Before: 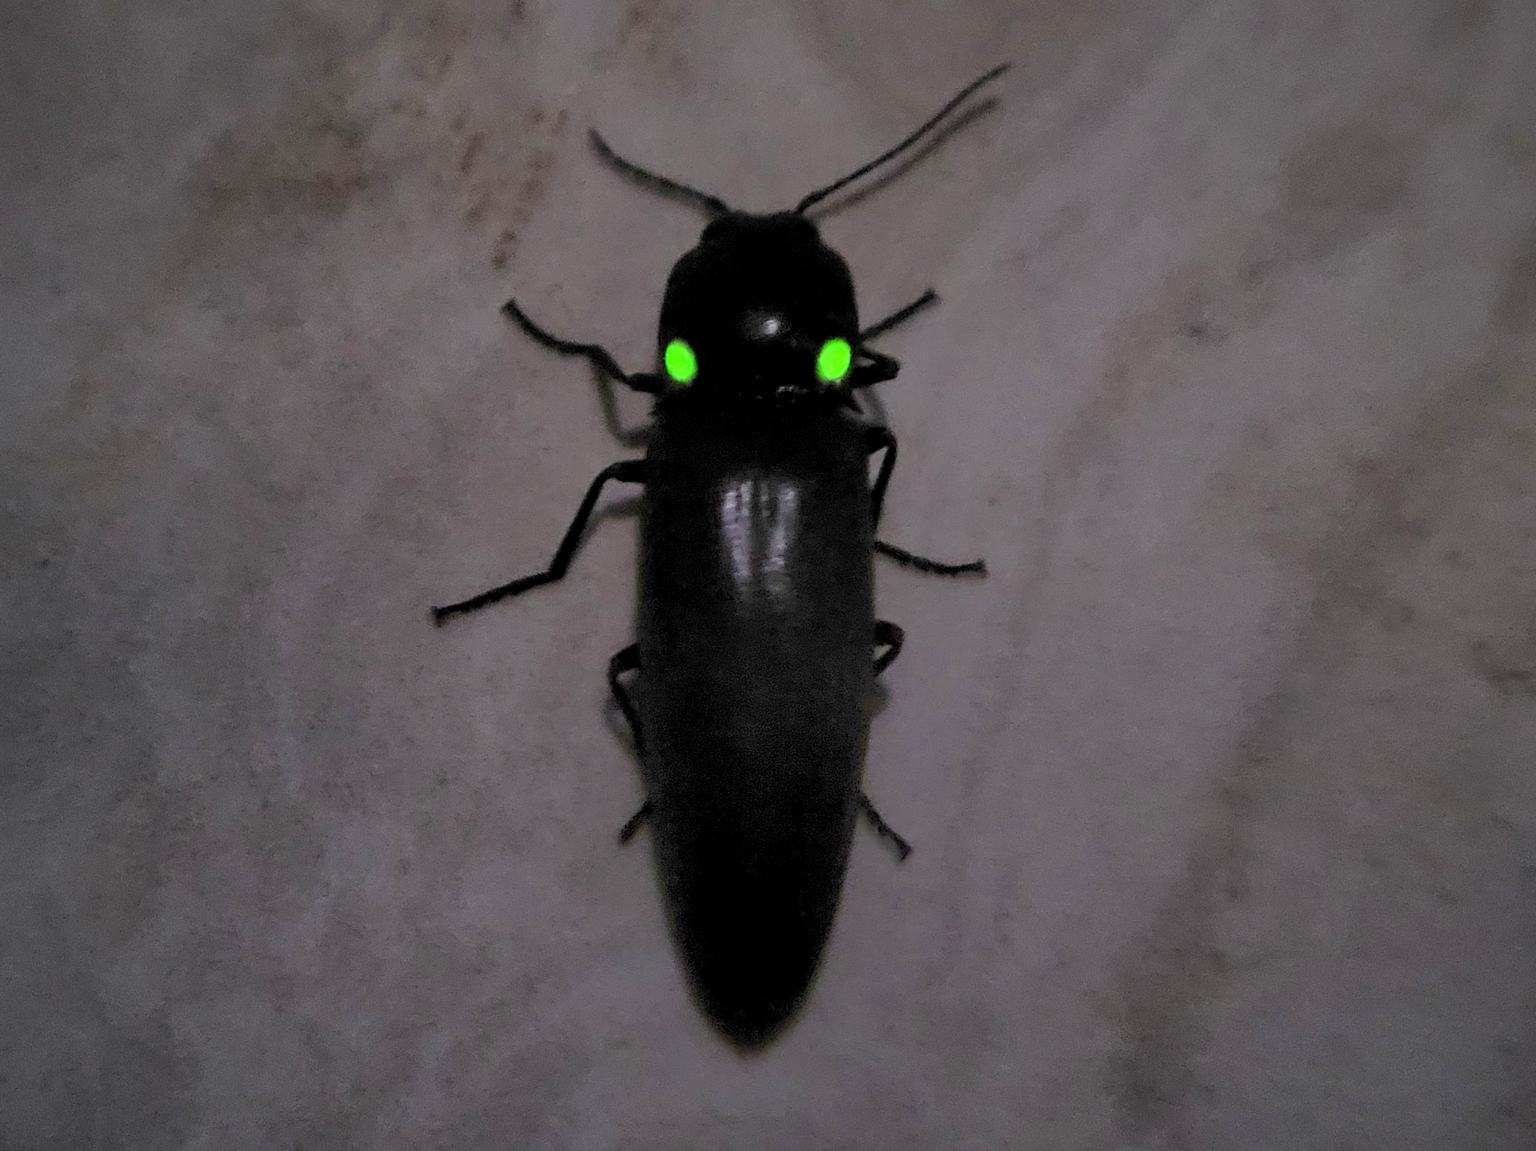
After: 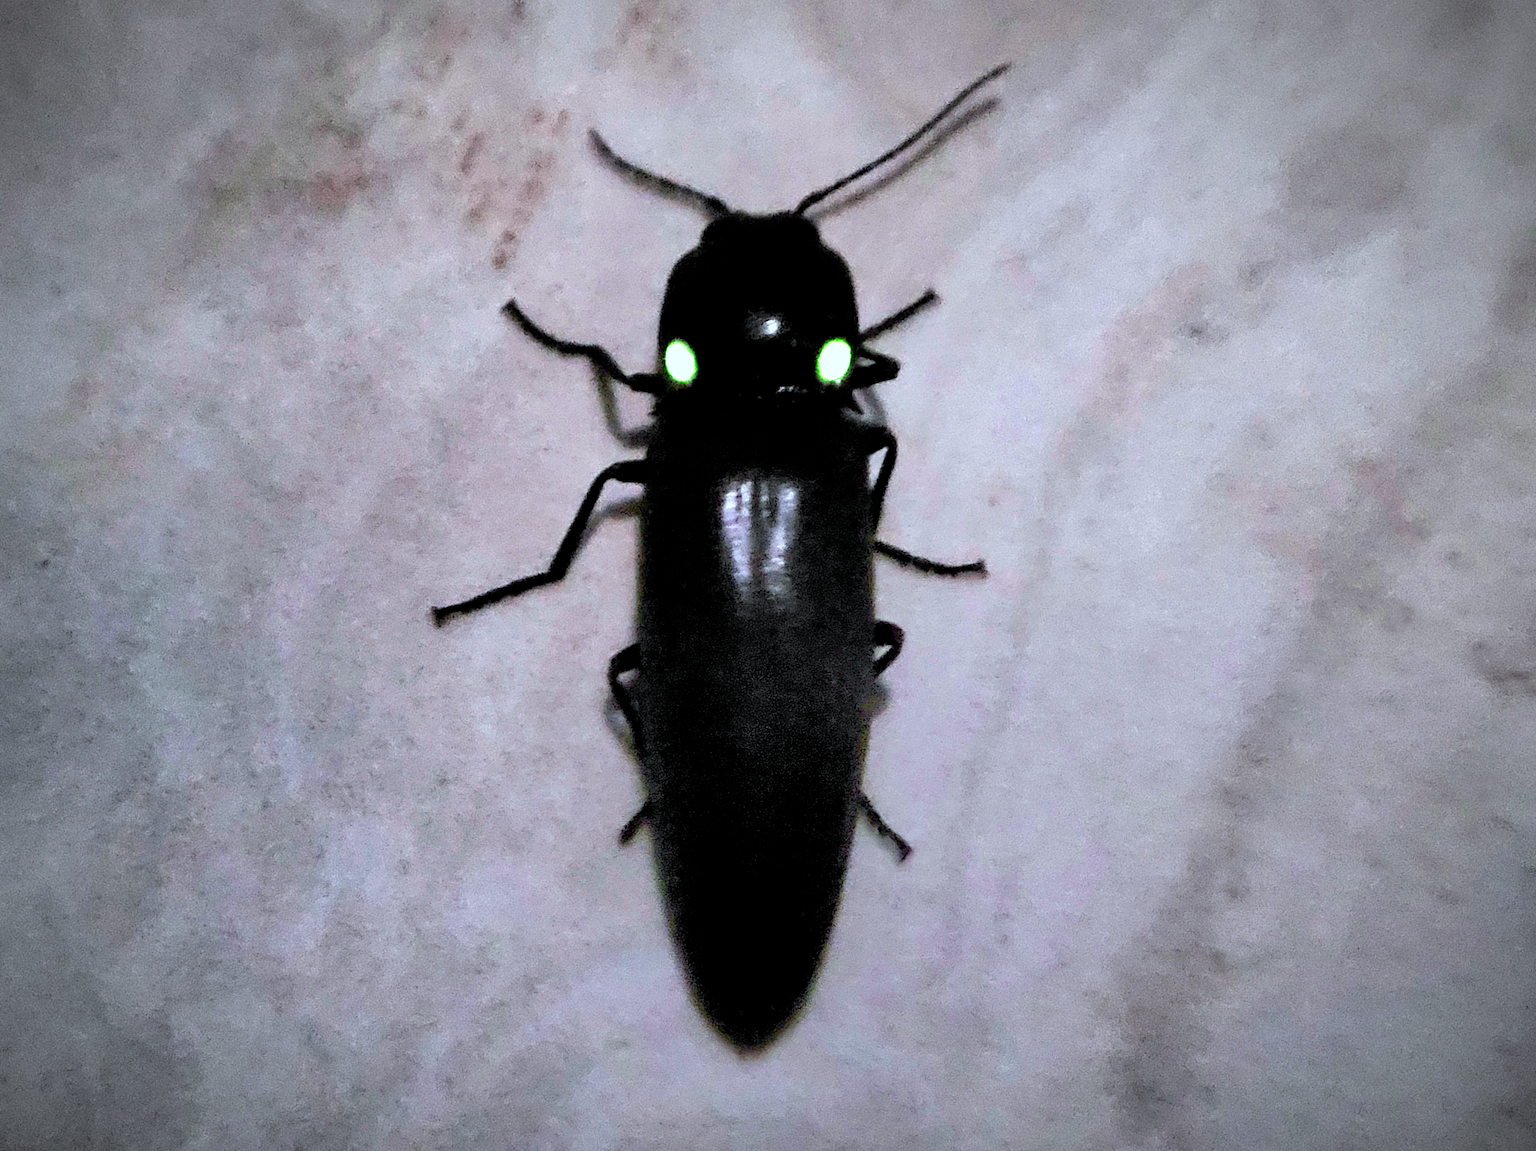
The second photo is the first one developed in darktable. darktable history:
vignetting: fall-off start 87%, automatic ratio true
exposure: black level correction 0, exposure 1.5 EV, compensate exposure bias true, compensate highlight preservation false
filmic rgb: black relative exposure -8.7 EV, white relative exposure 2.7 EV, threshold 3 EV, target black luminance 0%, hardness 6.25, latitude 76.53%, contrast 1.326, shadows ↔ highlights balance -0.349%, preserve chrominance no, color science v4 (2020), enable highlight reconstruction true
color correction: highlights a* -4.18, highlights b* -10.81
